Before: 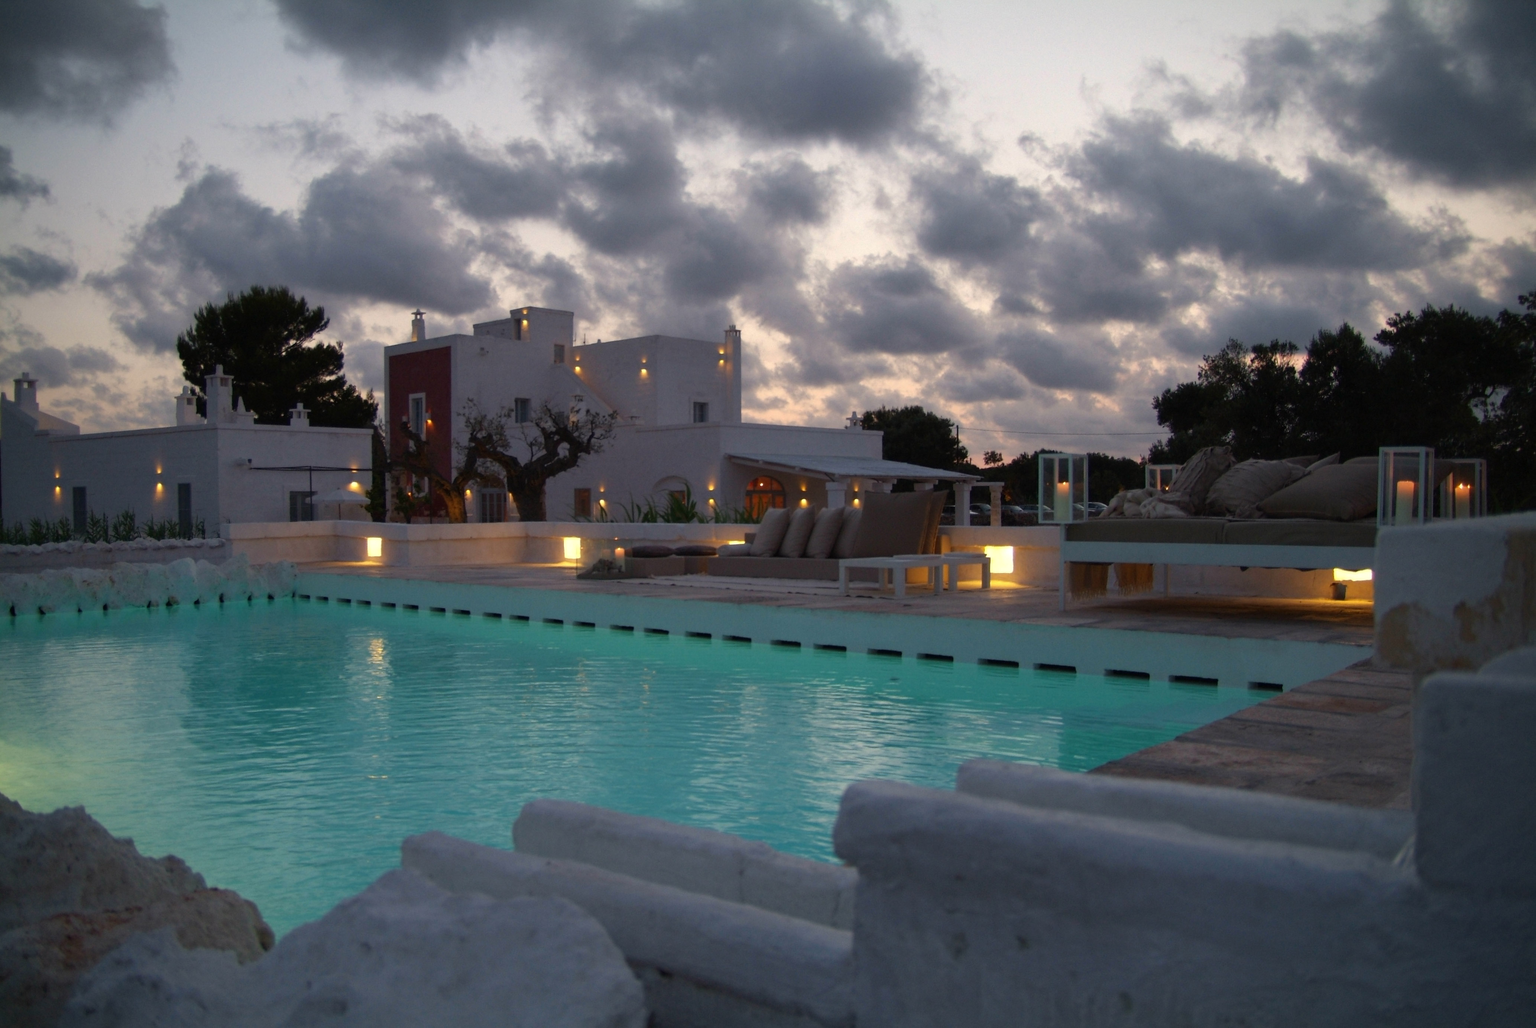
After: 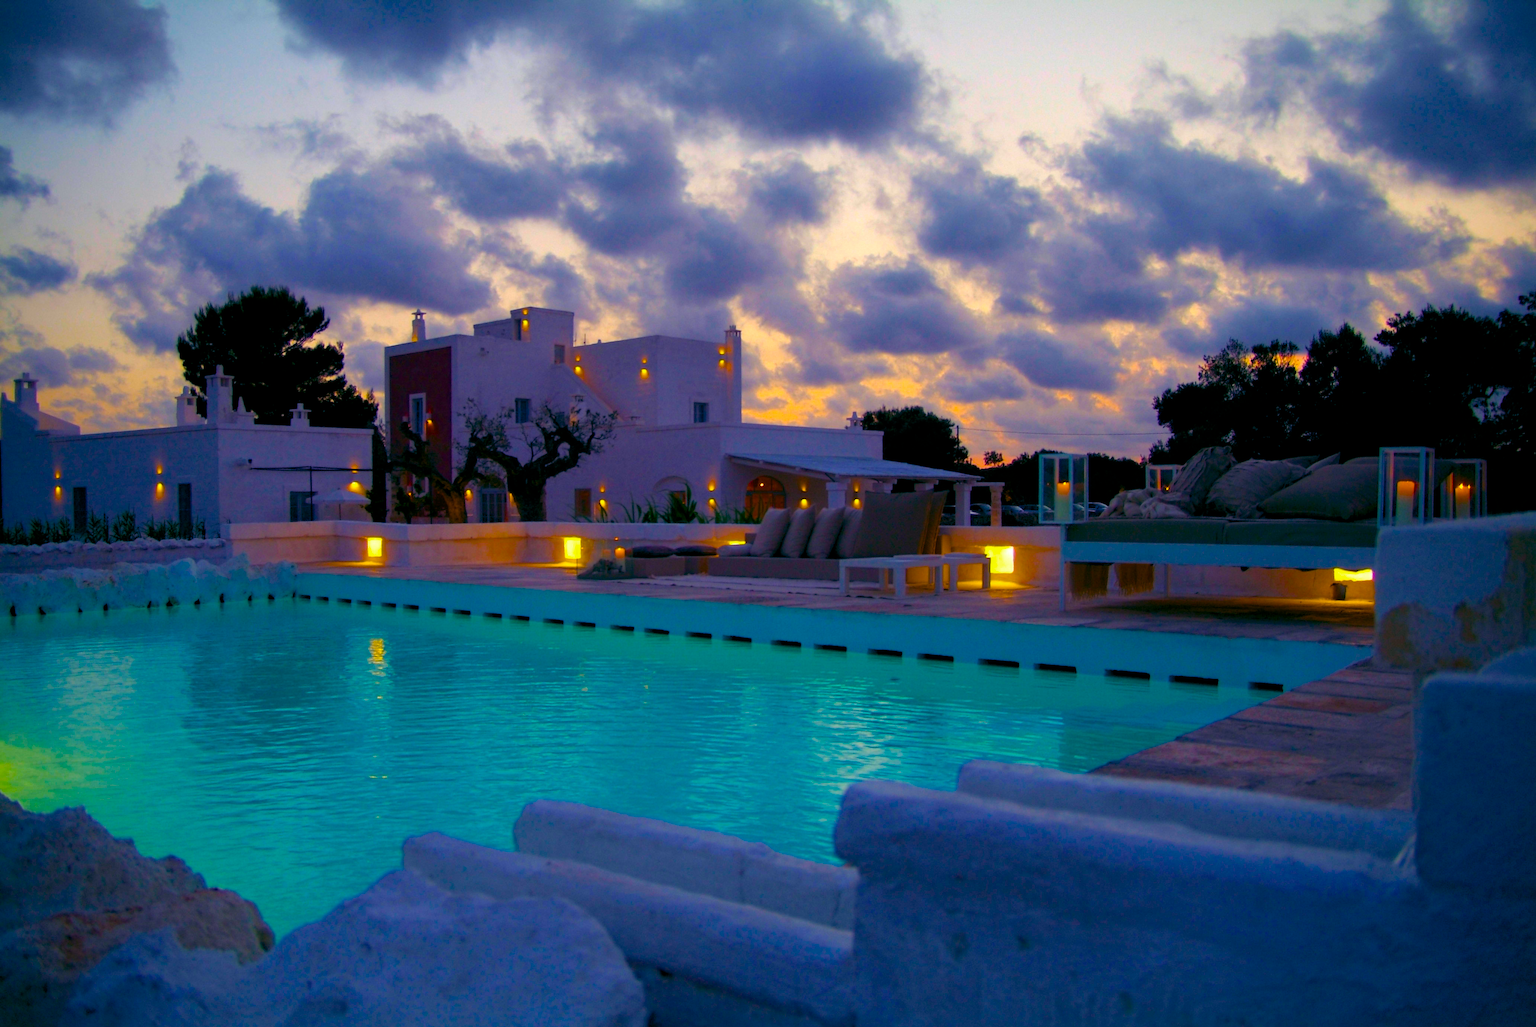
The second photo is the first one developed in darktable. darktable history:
color balance rgb: shadows lift › luminance -21.62%, shadows lift › chroma 9.141%, shadows lift › hue 282.5°, power › luminance 1.241%, global offset › luminance -0.31%, global offset › chroma 0.105%, global offset › hue 162.86°, perceptual saturation grading › global saturation 64.348%, perceptual saturation grading › highlights 59.201%, perceptual saturation grading › mid-tones 49.394%, perceptual saturation grading › shadows 50.101%, global vibrance 42.794%
